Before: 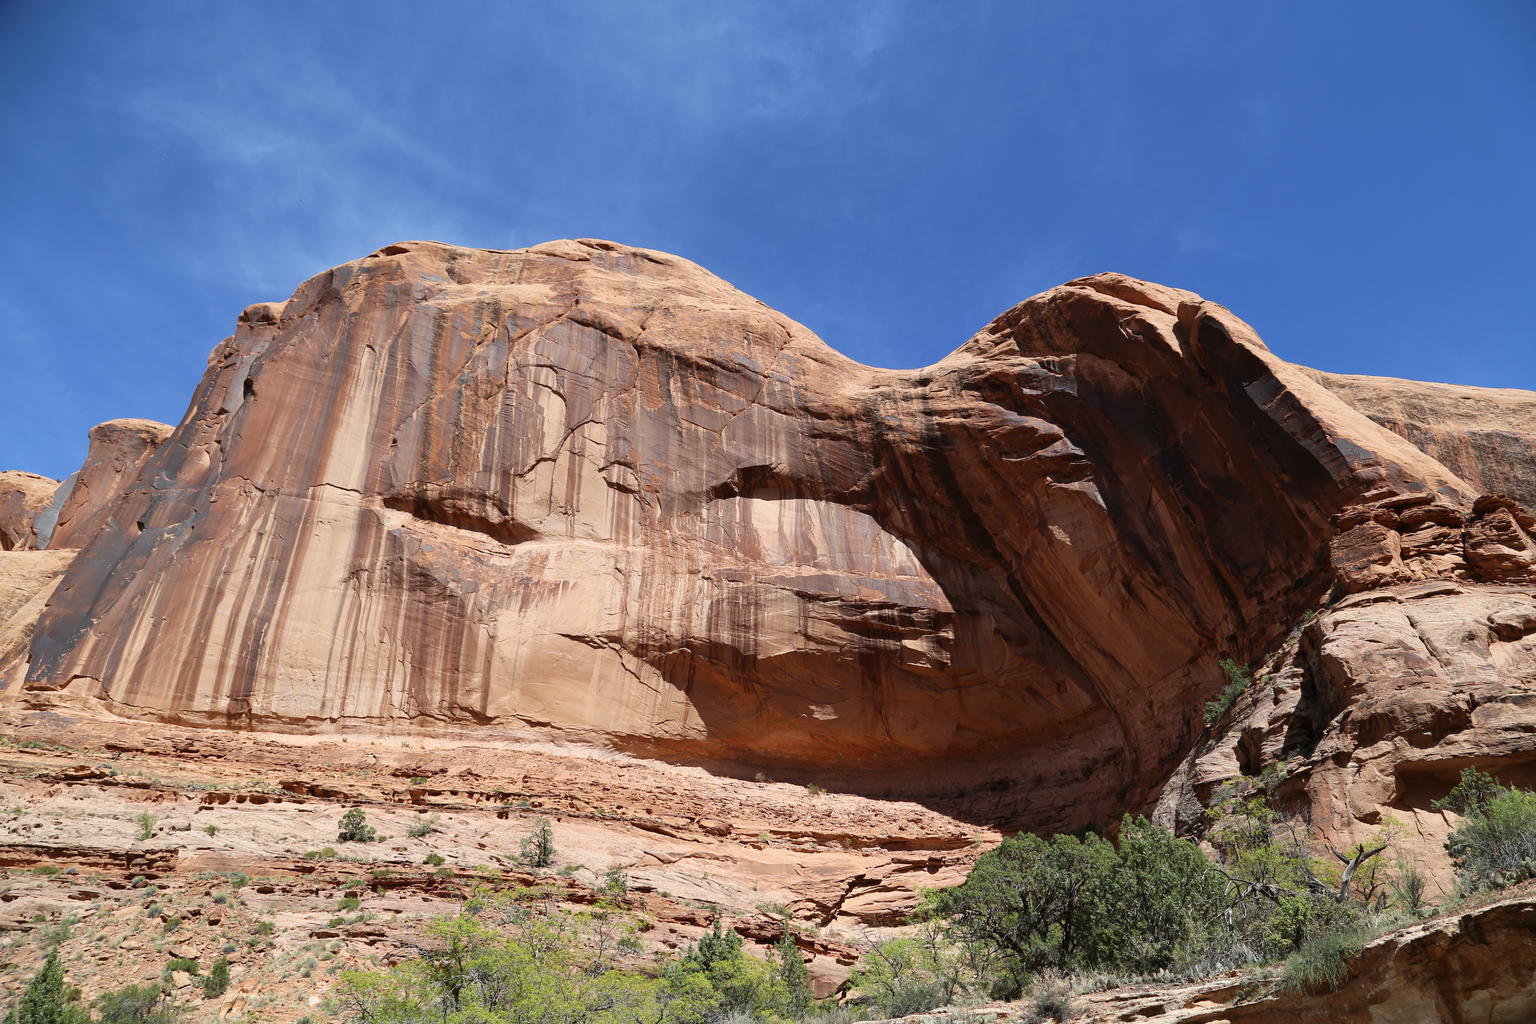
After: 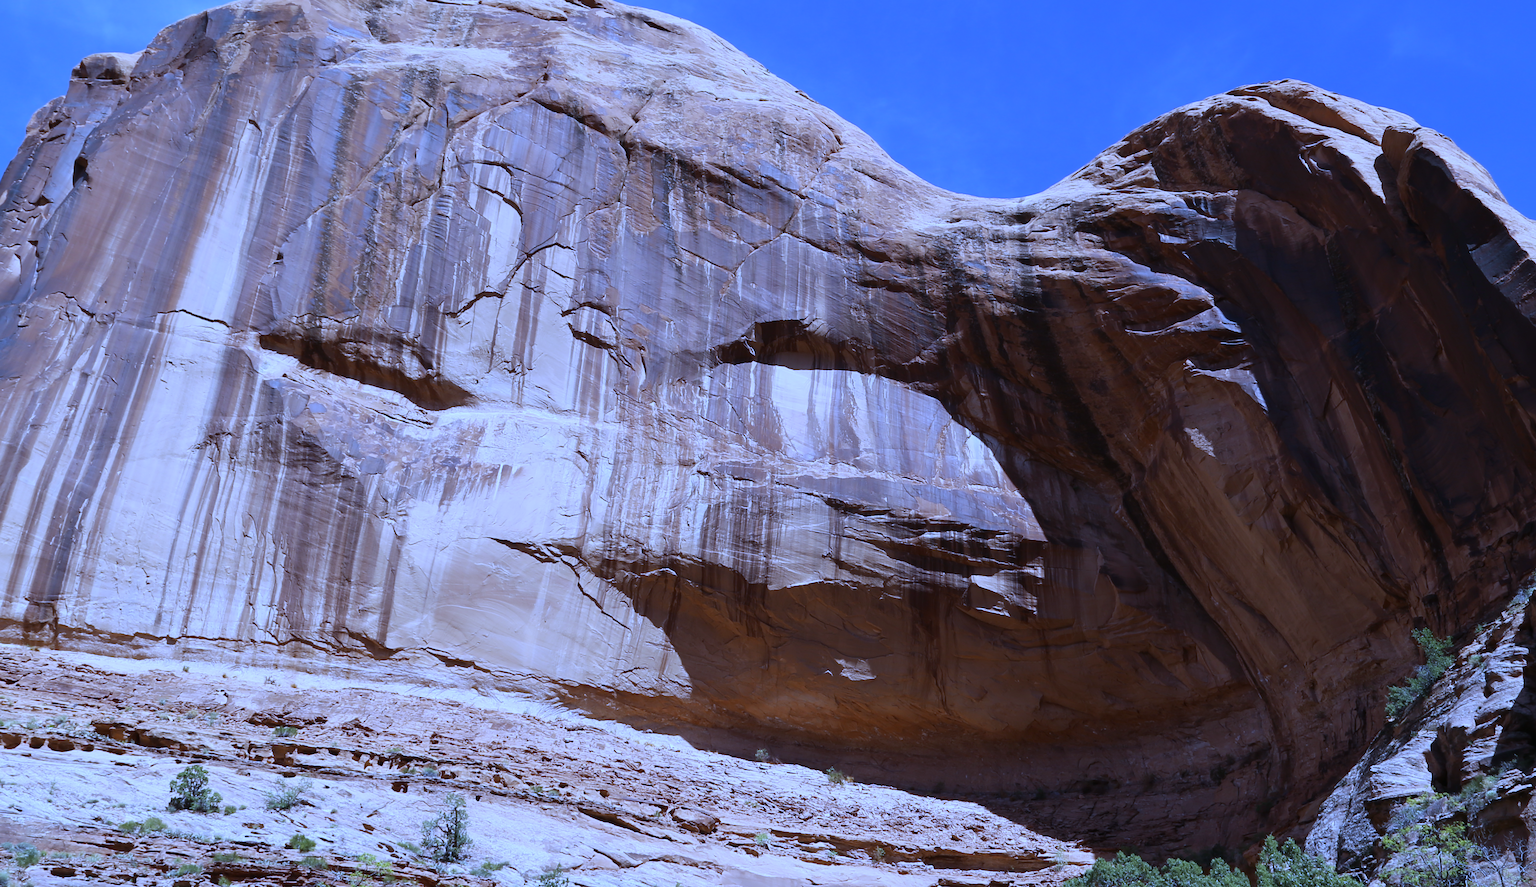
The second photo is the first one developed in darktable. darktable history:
white balance: red 0.766, blue 1.537
crop and rotate: angle -3.37°, left 9.79%, top 20.73%, right 12.42%, bottom 11.82%
